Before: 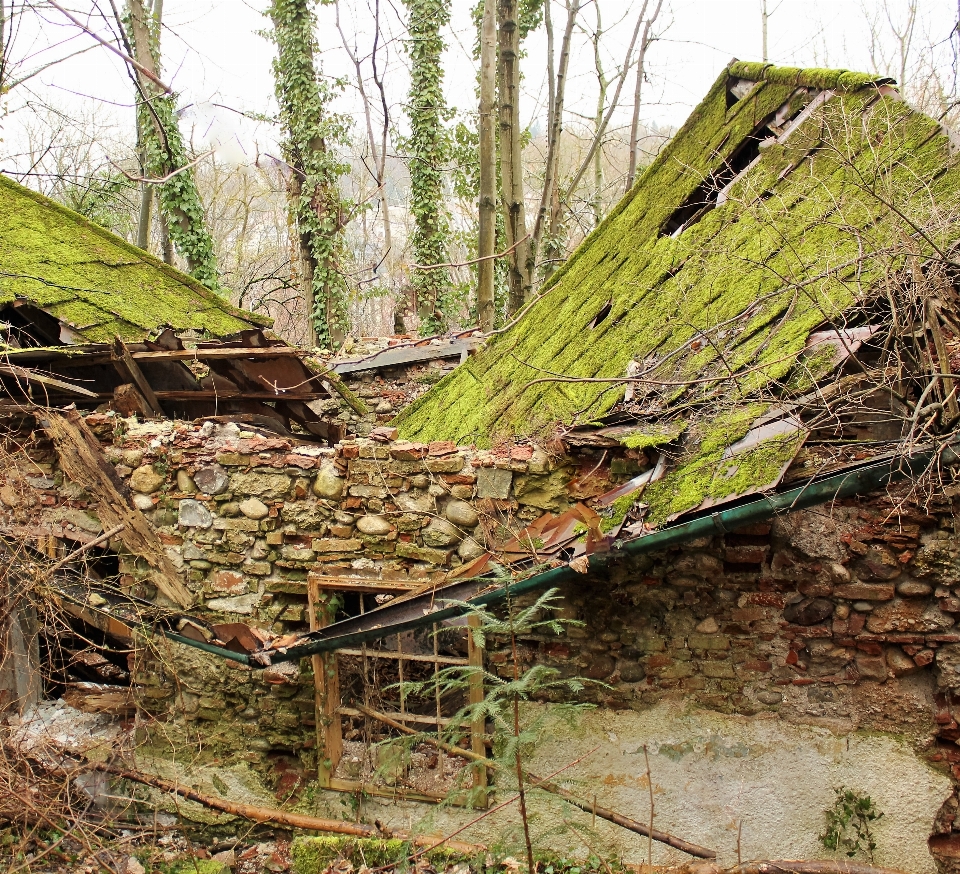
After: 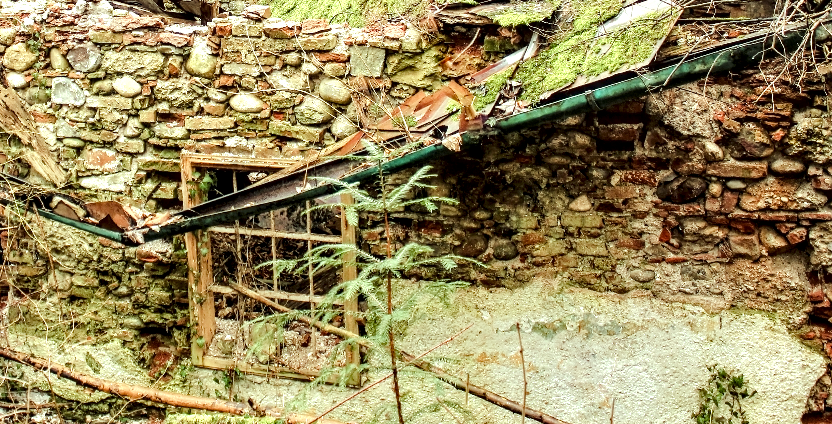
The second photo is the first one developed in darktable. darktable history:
exposure: black level correction 0, exposure 0.697 EV, compensate highlight preservation false
crop and rotate: left 13.282%, top 48.504%, bottom 2.945%
haze removal: adaptive false
color correction: highlights a* -8.6, highlights b* 3.45
color balance rgb: perceptual saturation grading › global saturation 0.757%, perceptual saturation grading › highlights -32.459%, perceptual saturation grading › mid-tones 5.465%, perceptual saturation grading › shadows 18.845%
tone curve: curves: ch0 [(0, 0) (0.003, 0.026) (0.011, 0.03) (0.025, 0.038) (0.044, 0.046) (0.069, 0.055) (0.1, 0.075) (0.136, 0.114) (0.177, 0.158) (0.224, 0.215) (0.277, 0.296) (0.335, 0.386) (0.399, 0.479) (0.468, 0.568) (0.543, 0.637) (0.623, 0.707) (0.709, 0.773) (0.801, 0.834) (0.898, 0.896) (1, 1)], color space Lab, linked channels, preserve colors none
local contrast: highlights 60%, shadows 63%, detail 160%
